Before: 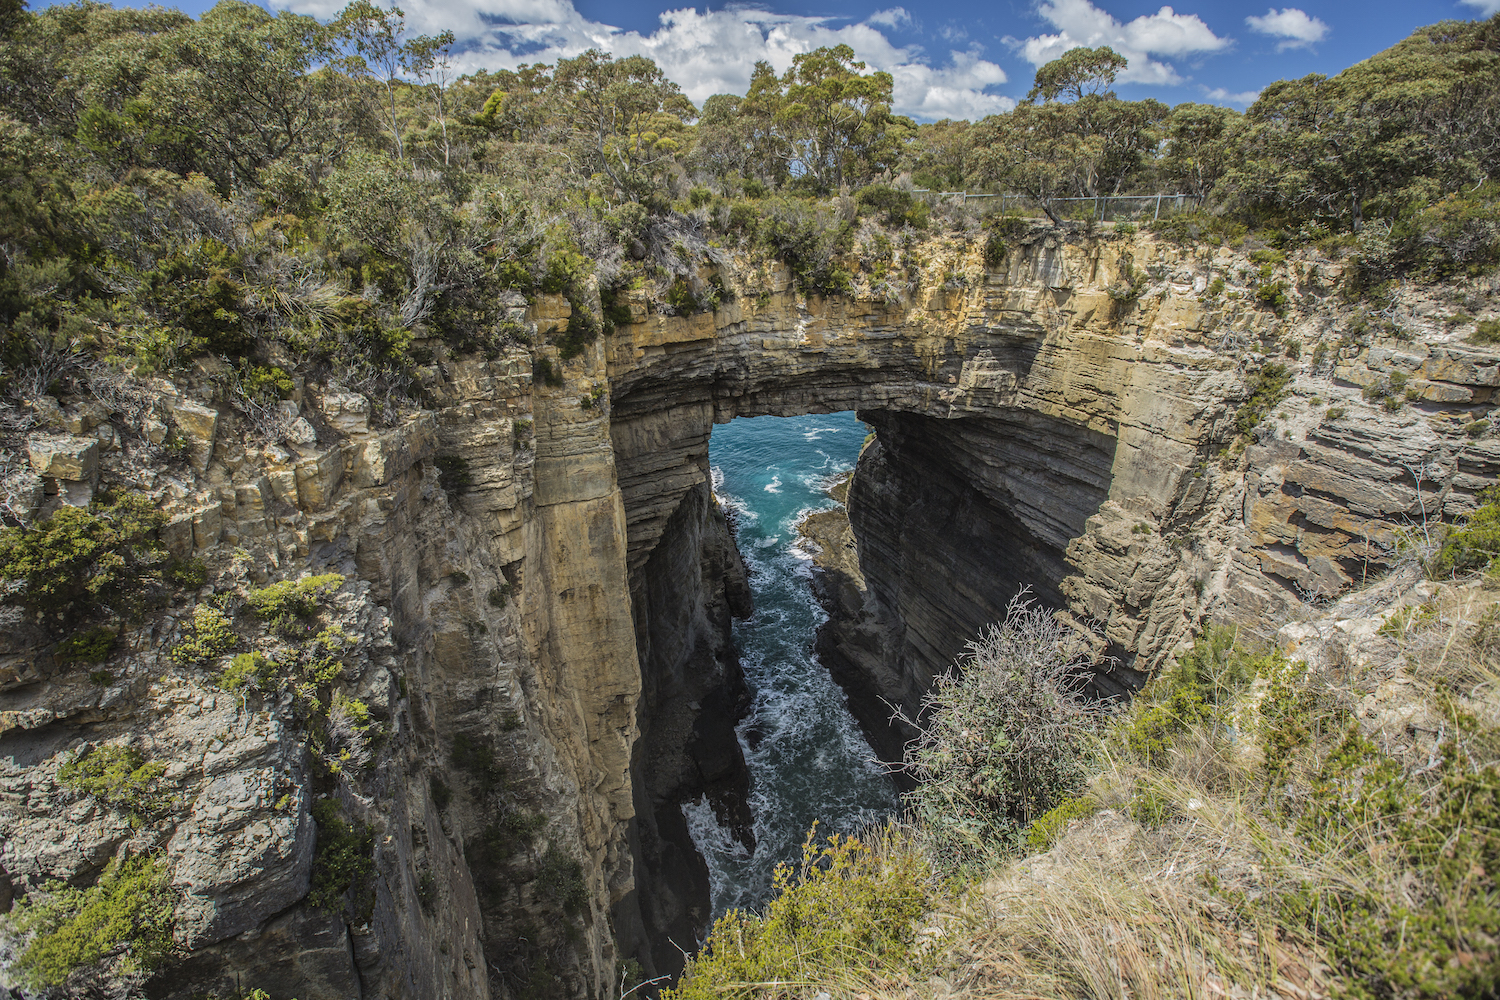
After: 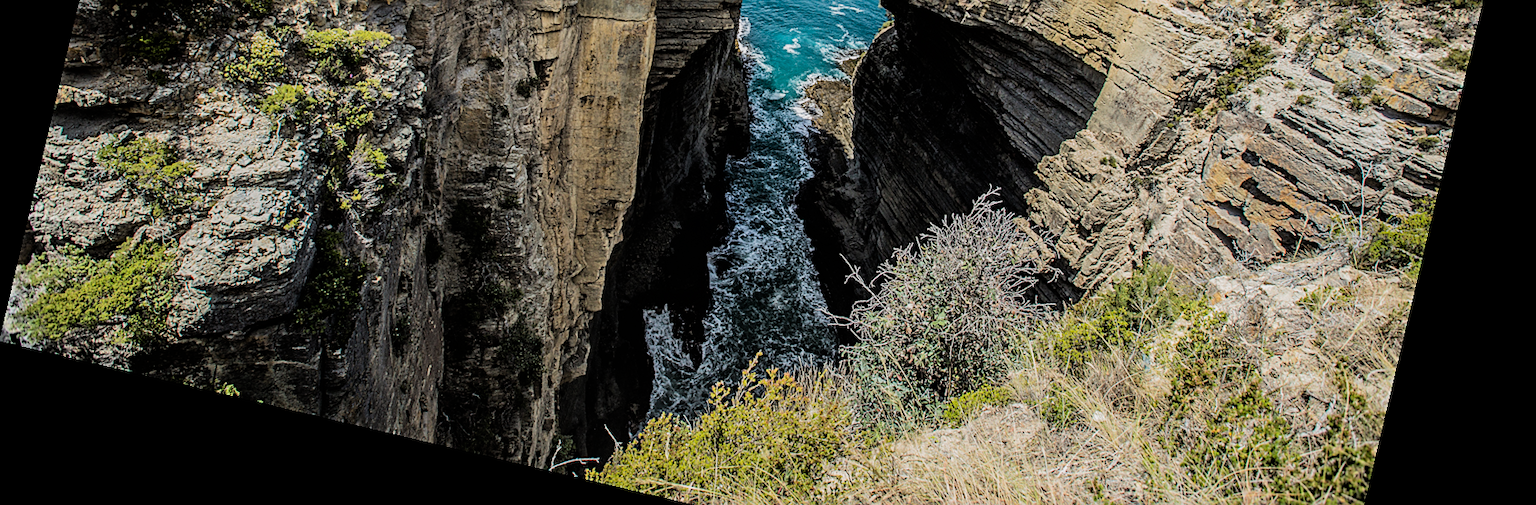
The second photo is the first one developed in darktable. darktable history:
filmic rgb: black relative exposure -5 EV, hardness 2.88, contrast 1.3
exposure: exposure 0.131 EV, compensate highlight preservation false
crop: top 45.551%, bottom 12.262%
rotate and perspective: rotation 13.27°, automatic cropping off
sharpen: on, module defaults
